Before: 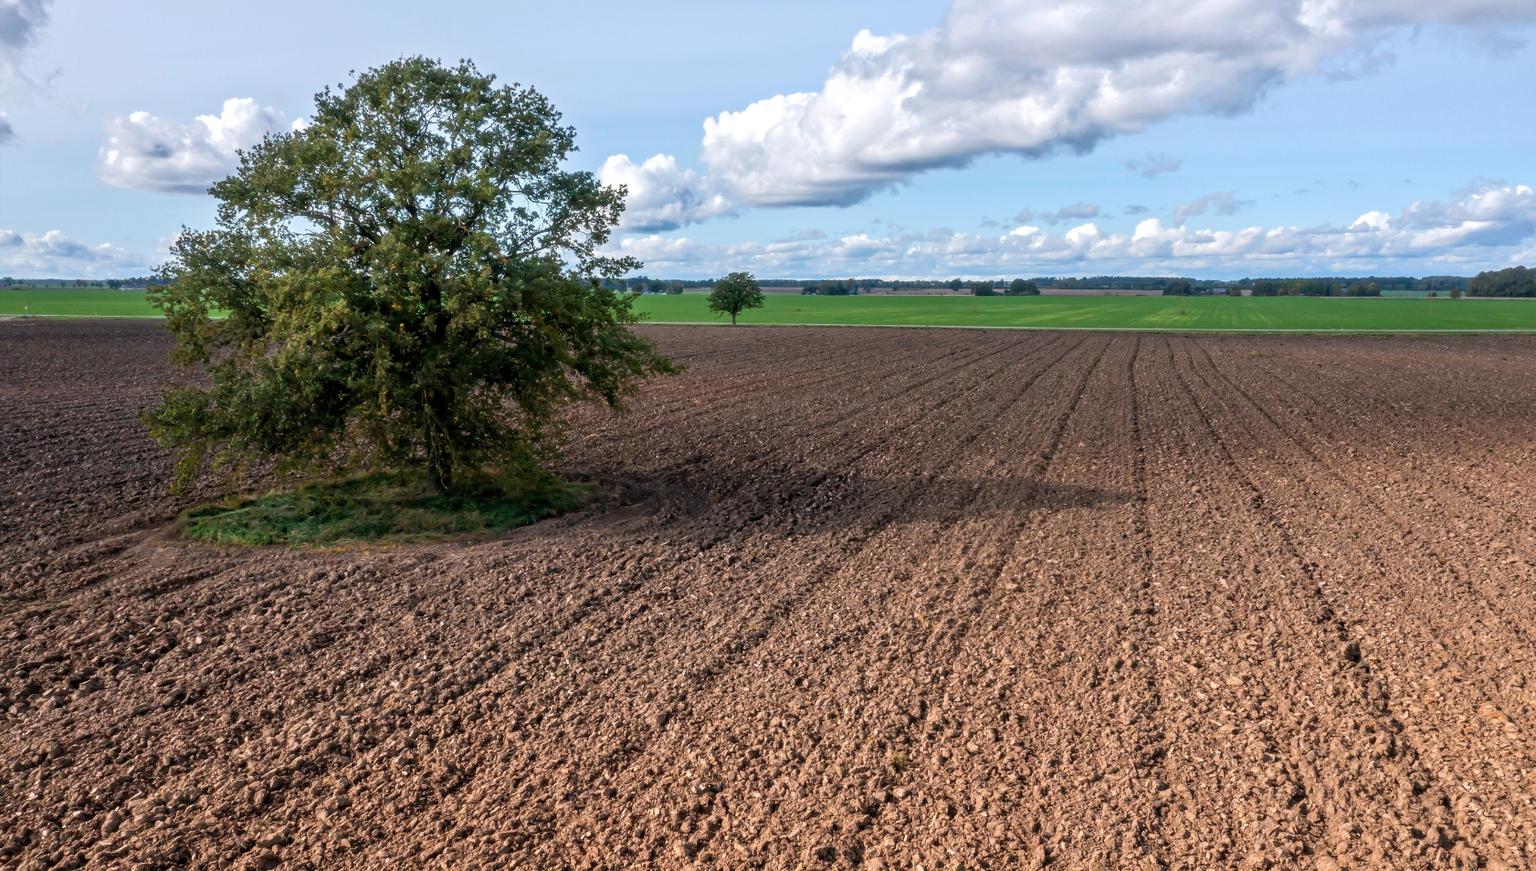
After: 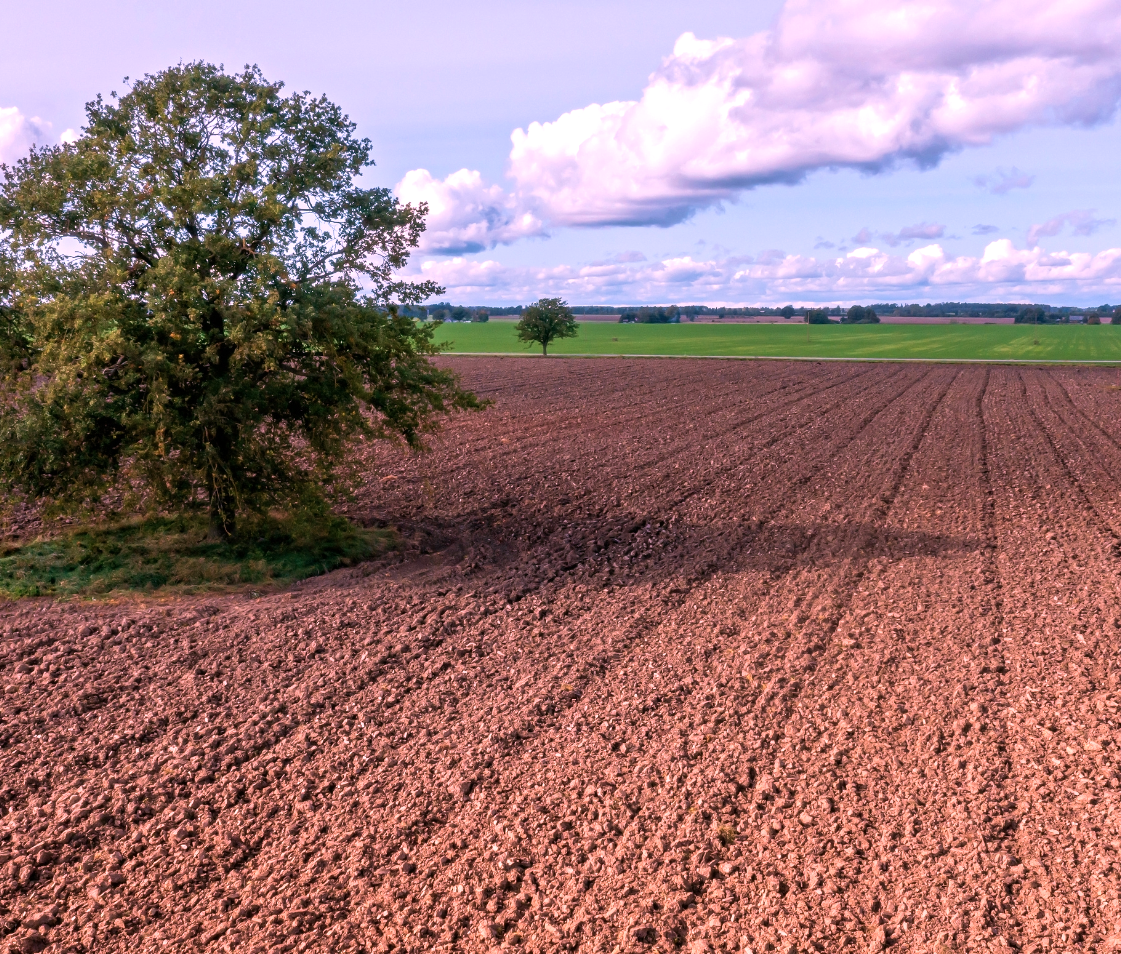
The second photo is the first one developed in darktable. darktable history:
white balance: red 1.188, blue 1.11
crop: left 15.419%, right 17.914%
velvia: on, module defaults
